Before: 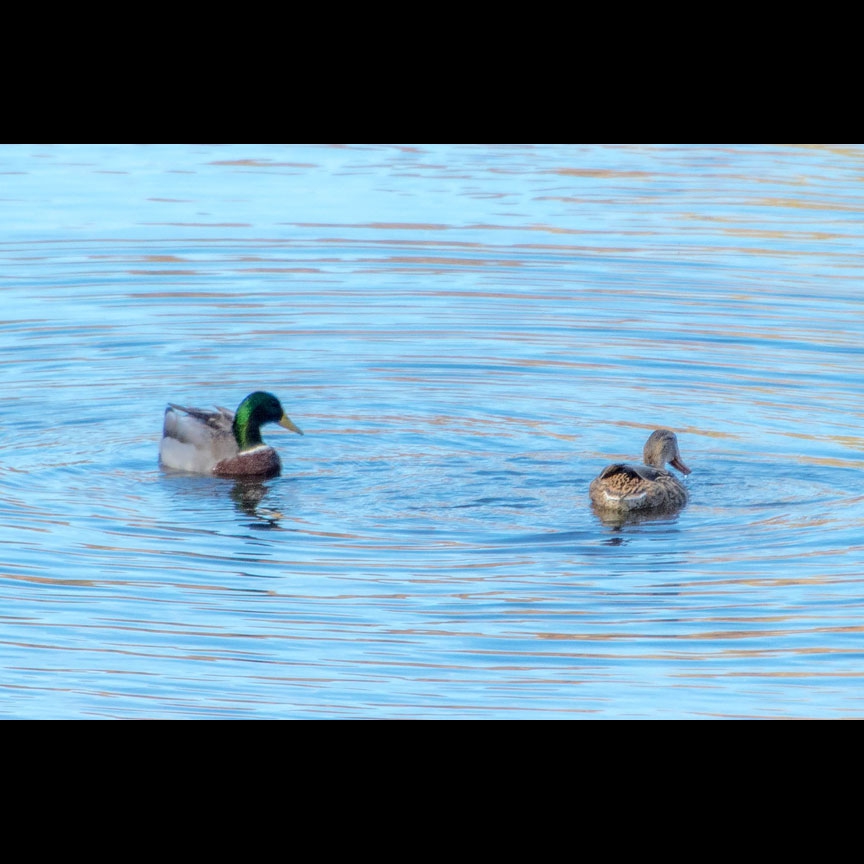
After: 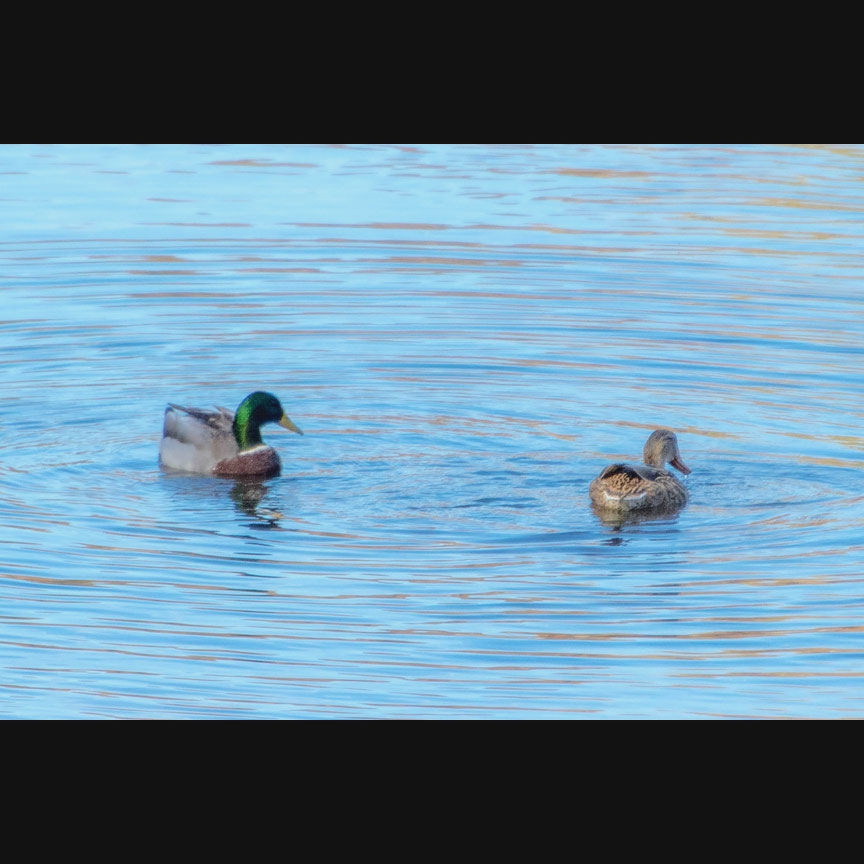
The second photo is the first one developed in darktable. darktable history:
contrast brightness saturation: contrast -0.109
